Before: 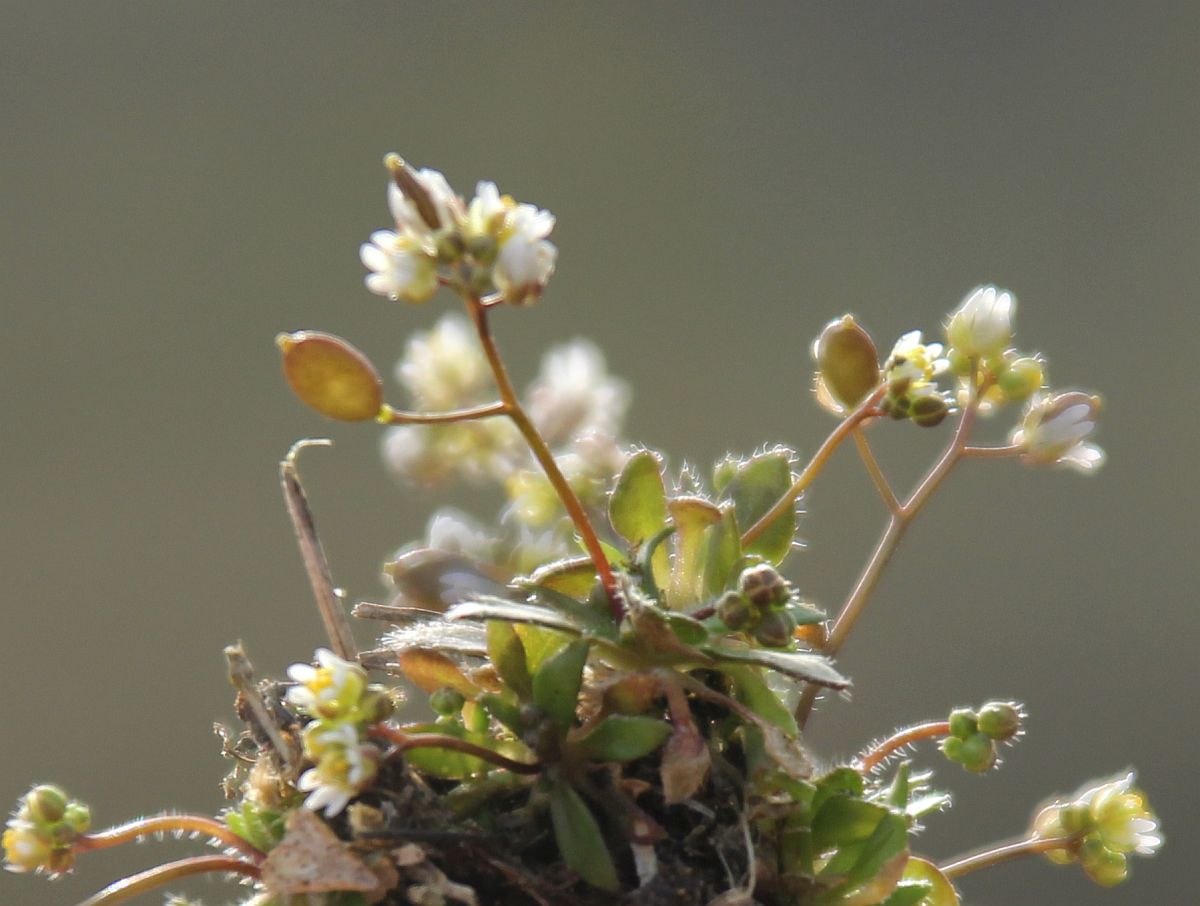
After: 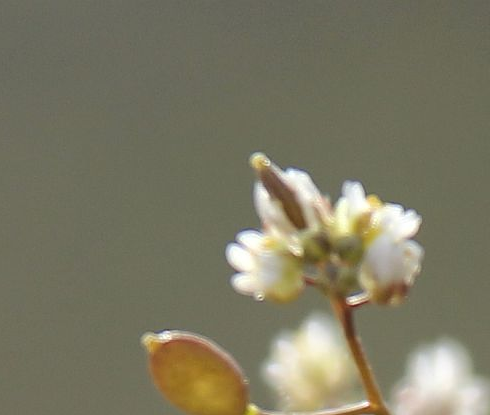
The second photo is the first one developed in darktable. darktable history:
sharpen: amount 0.212
crop and rotate: left 11.207%, top 0.108%, right 47.926%, bottom 54.049%
